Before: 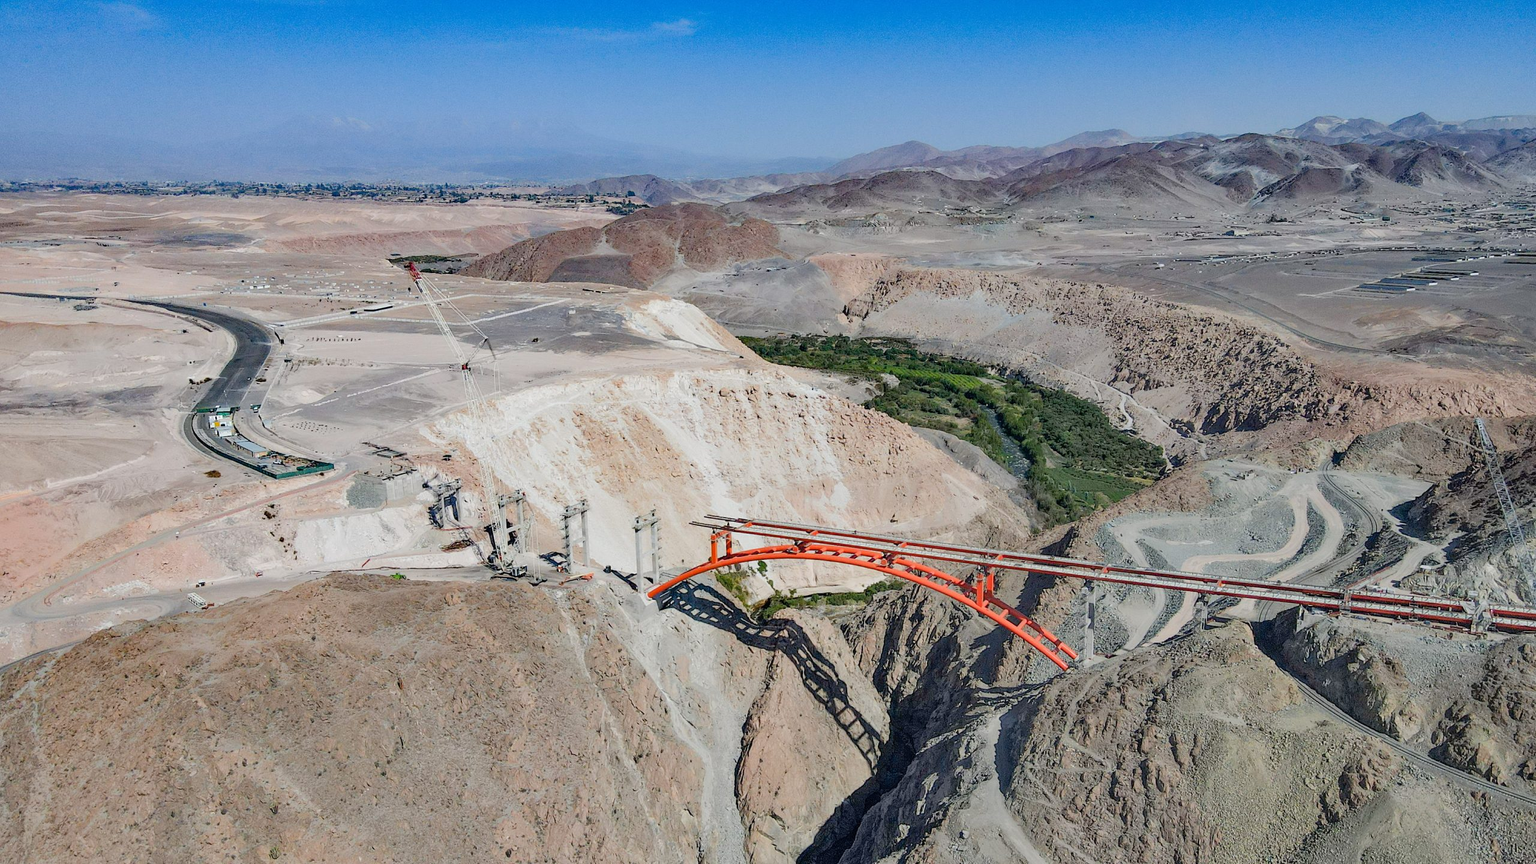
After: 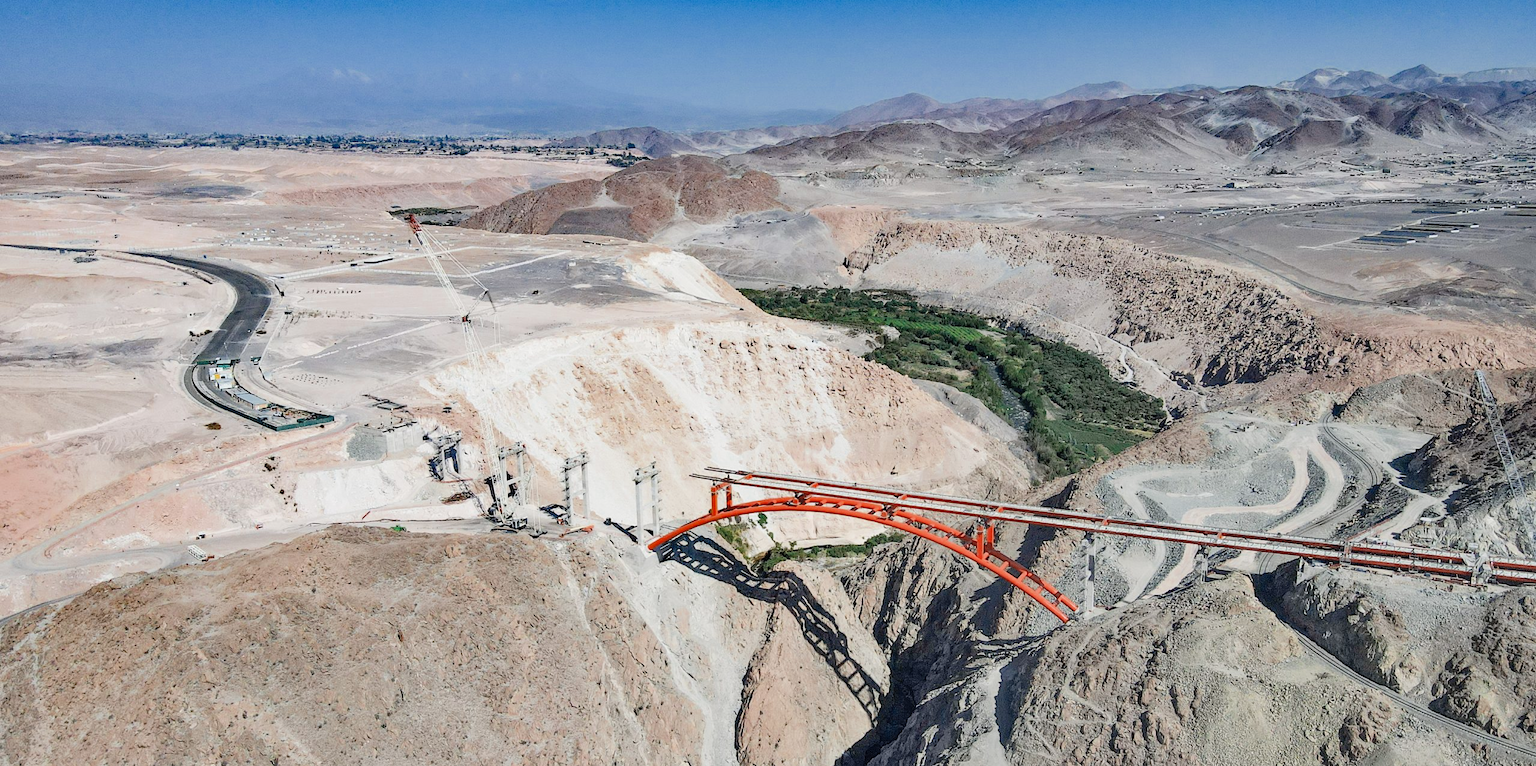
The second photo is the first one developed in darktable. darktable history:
contrast brightness saturation: contrast 0.2, brightness 0.15, saturation 0.14
crop and rotate: top 5.609%, bottom 5.609%
color zones: curves: ch0 [(0, 0.5) (0.125, 0.4) (0.25, 0.5) (0.375, 0.4) (0.5, 0.4) (0.625, 0.35) (0.75, 0.35) (0.875, 0.5)]; ch1 [(0, 0.35) (0.125, 0.45) (0.25, 0.35) (0.375, 0.35) (0.5, 0.35) (0.625, 0.35) (0.75, 0.45) (0.875, 0.35)]; ch2 [(0, 0.6) (0.125, 0.5) (0.25, 0.5) (0.375, 0.6) (0.5, 0.6) (0.625, 0.5) (0.75, 0.5) (0.875, 0.5)]
